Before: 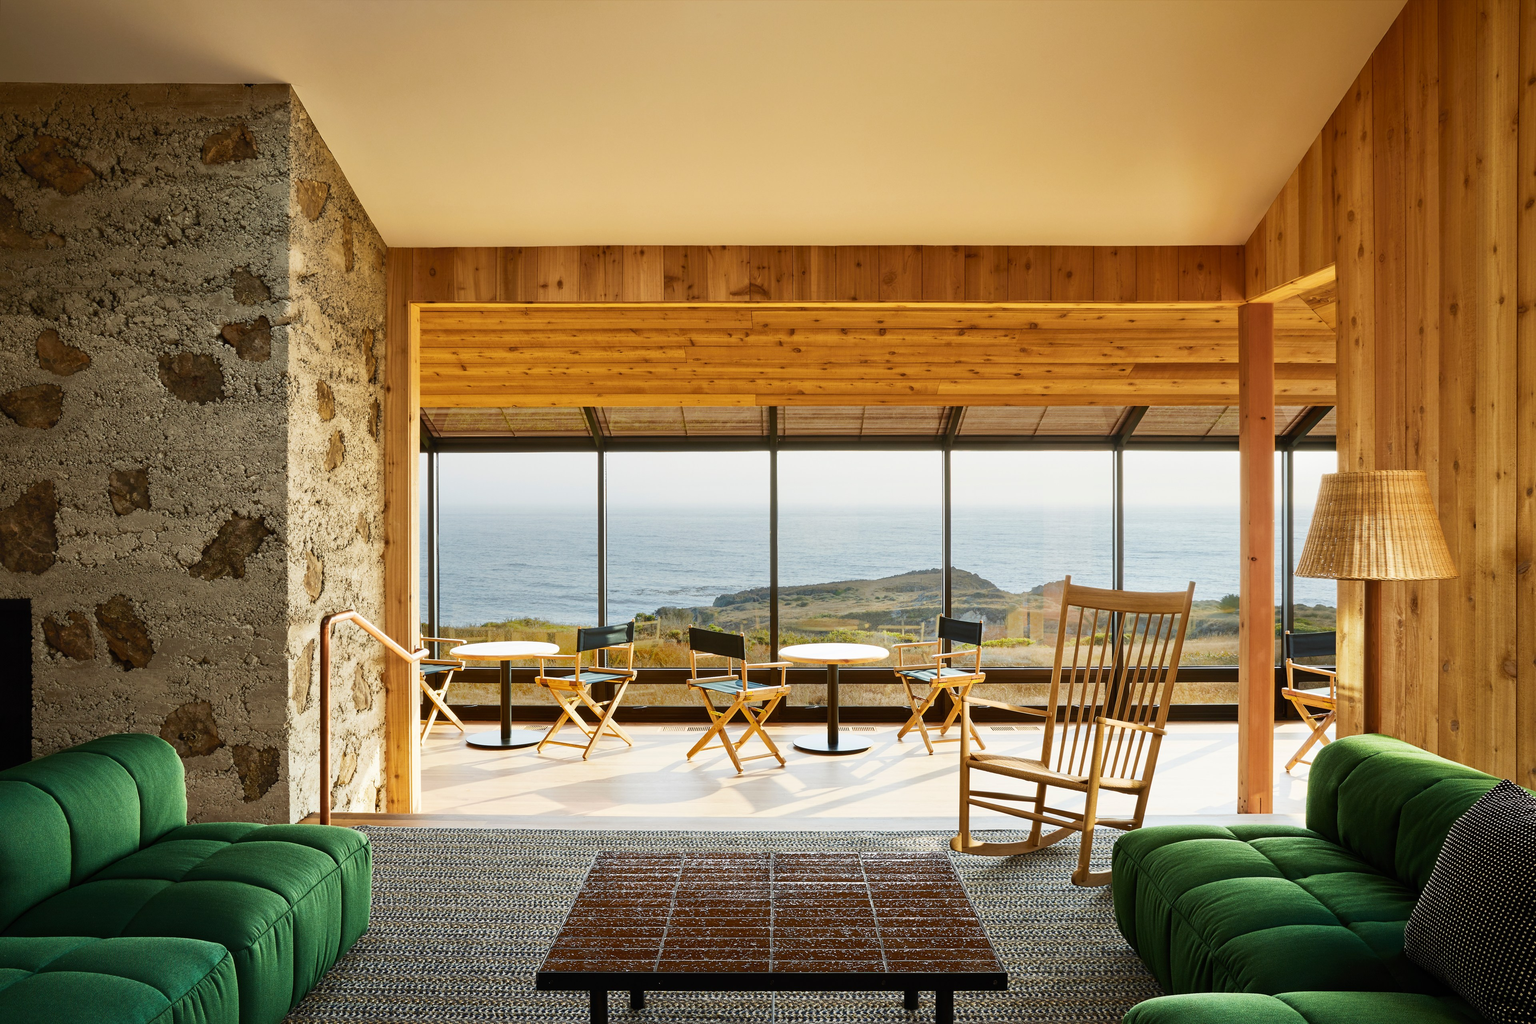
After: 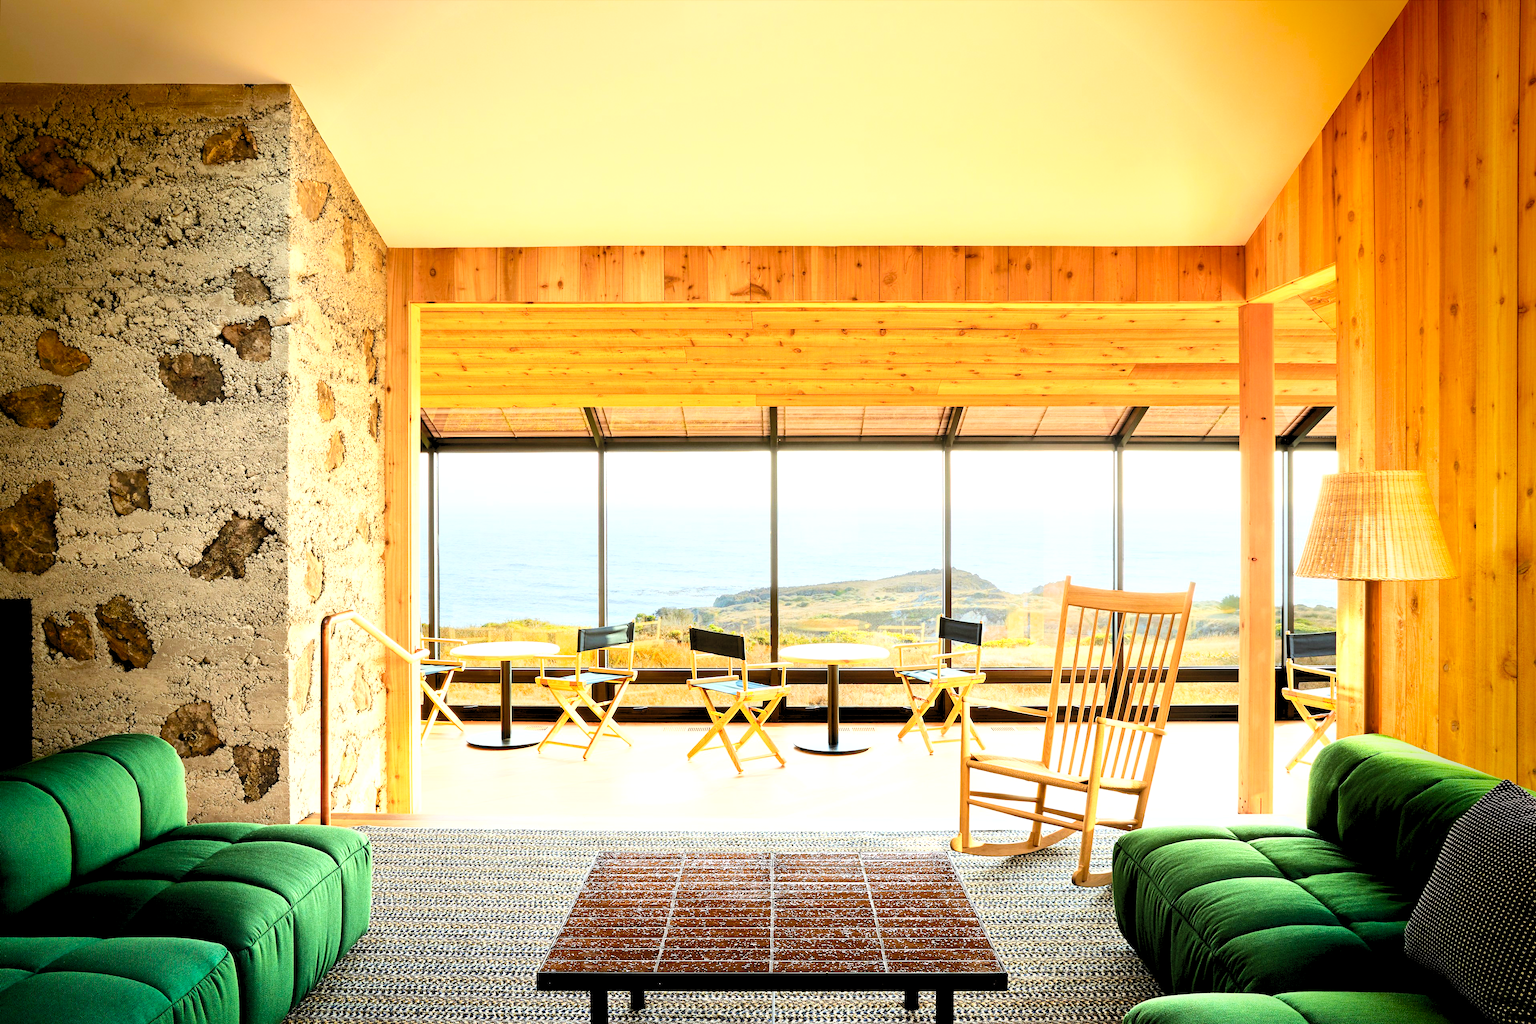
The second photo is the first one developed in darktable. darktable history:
levels: levels [0.072, 0.414, 0.976]
base curve: curves: ch0 [(0, 0) (0.028, 0.03) (0.121, 0.232) (0.46, 0.748) (0.859, 0.968) (1, 1)], preserve colors average RGB
tone equalizer: -8 EV -0.432 EV, -7 EV -0.362 EV, -6 EV -0.344 EV, -5 EV -0.187 EV, -3 EV 0.22 EV, -2 EV 0.352 EV, -1 EV 0.38 EV, +0 EV 0.392 EV
vignetting: fall-off start 77.4%, fall-off radius 26.23%, saturation 0.388, width/height ratio 0.971, unbound false
